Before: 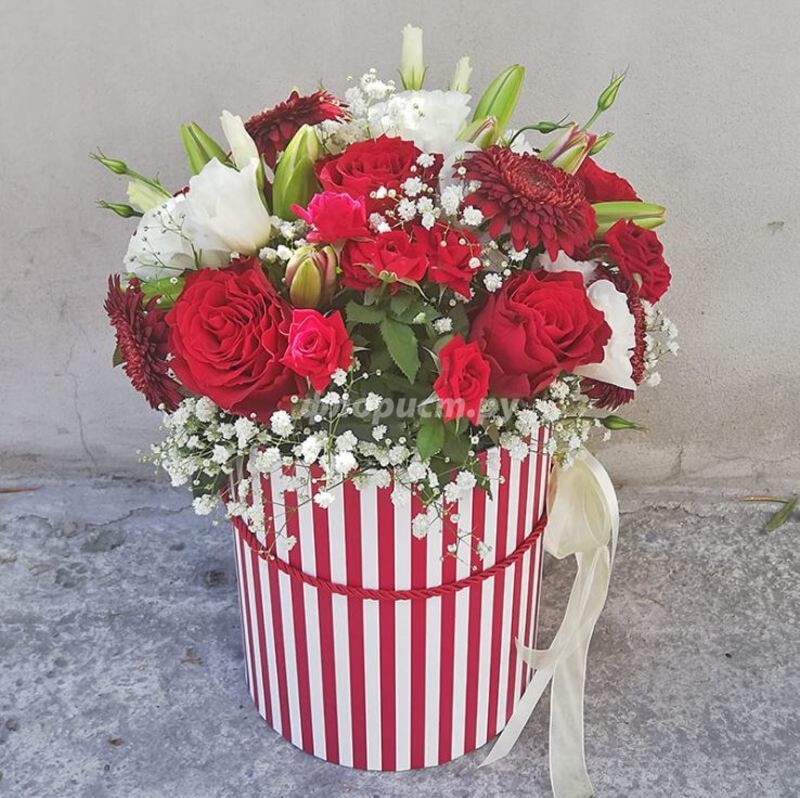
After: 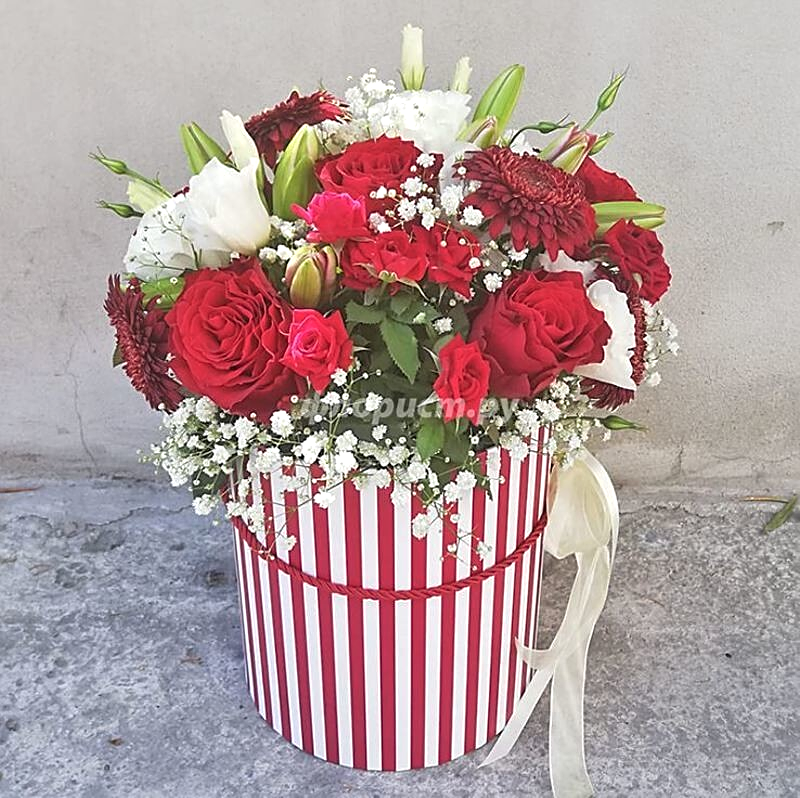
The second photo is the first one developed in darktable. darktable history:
sharpen: on, module defaults
shadows and highlights: radius 44.78, white point adjustment 6.64, compress 79.65%, highlights color adjustment 78.42%, soften with gaussian
